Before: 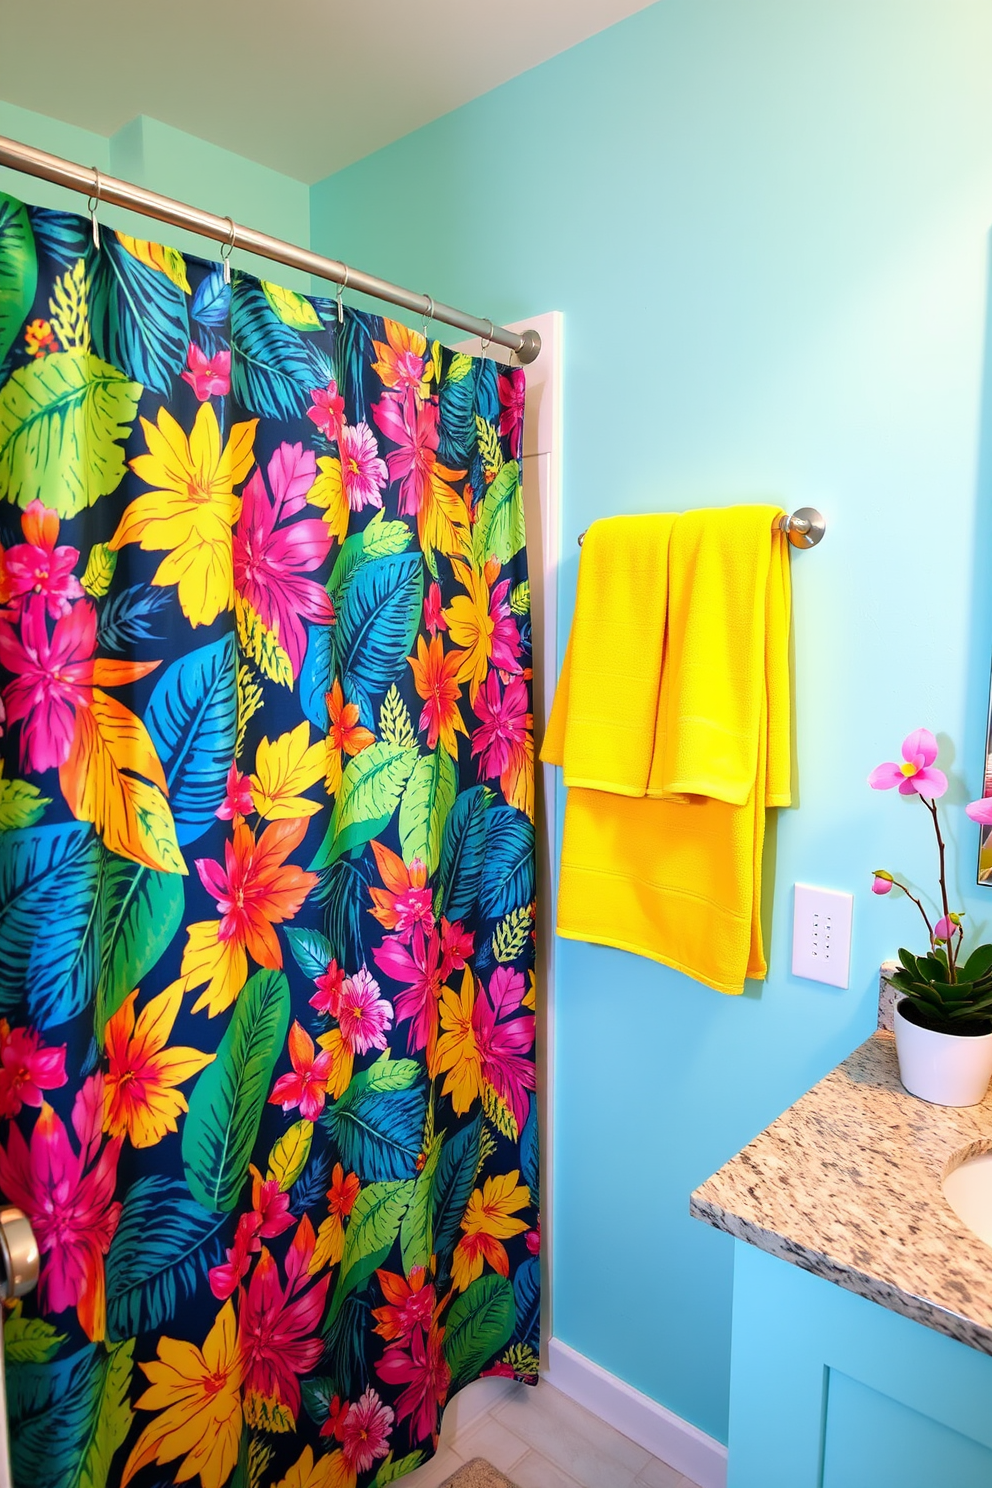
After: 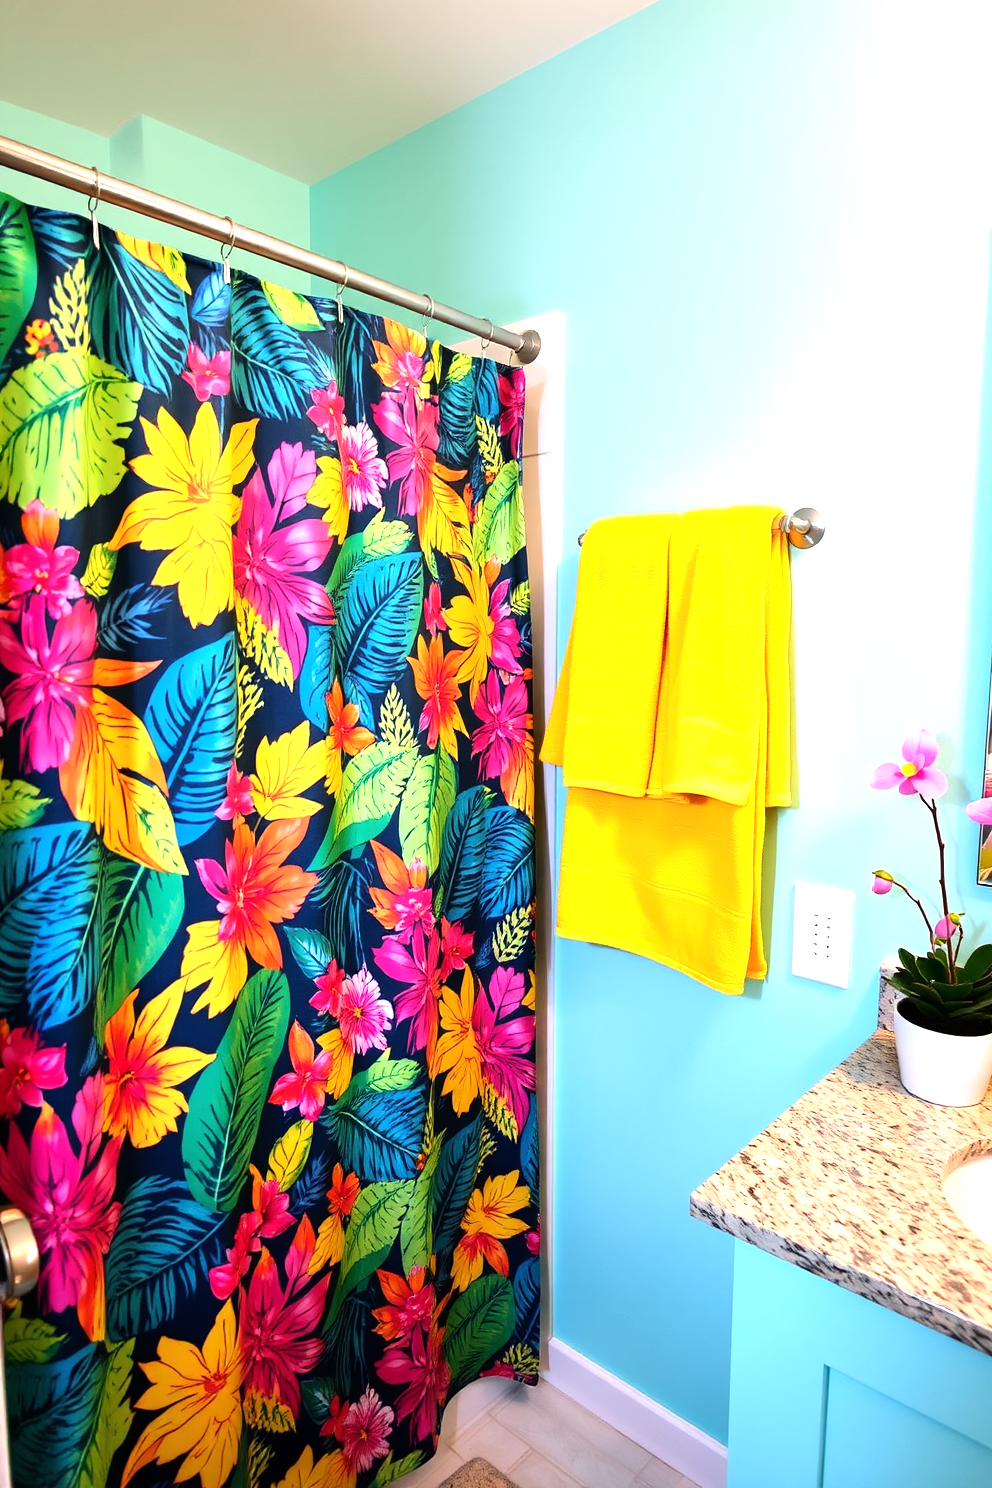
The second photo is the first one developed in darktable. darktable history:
tone equalizer: -8 EV -0.736 EV, -7 EV -0.675 EV, -6 EV -0.593 EV, -5 EV -0.393 EV, -3 EV 0.401 EV, -2 EV 0.6 EV, -1 EV 0.677 EV, +0 EV 0.779 EV, edges refinement/feathering 500, mask exposure compensation -1.57 EV, preserve details no
